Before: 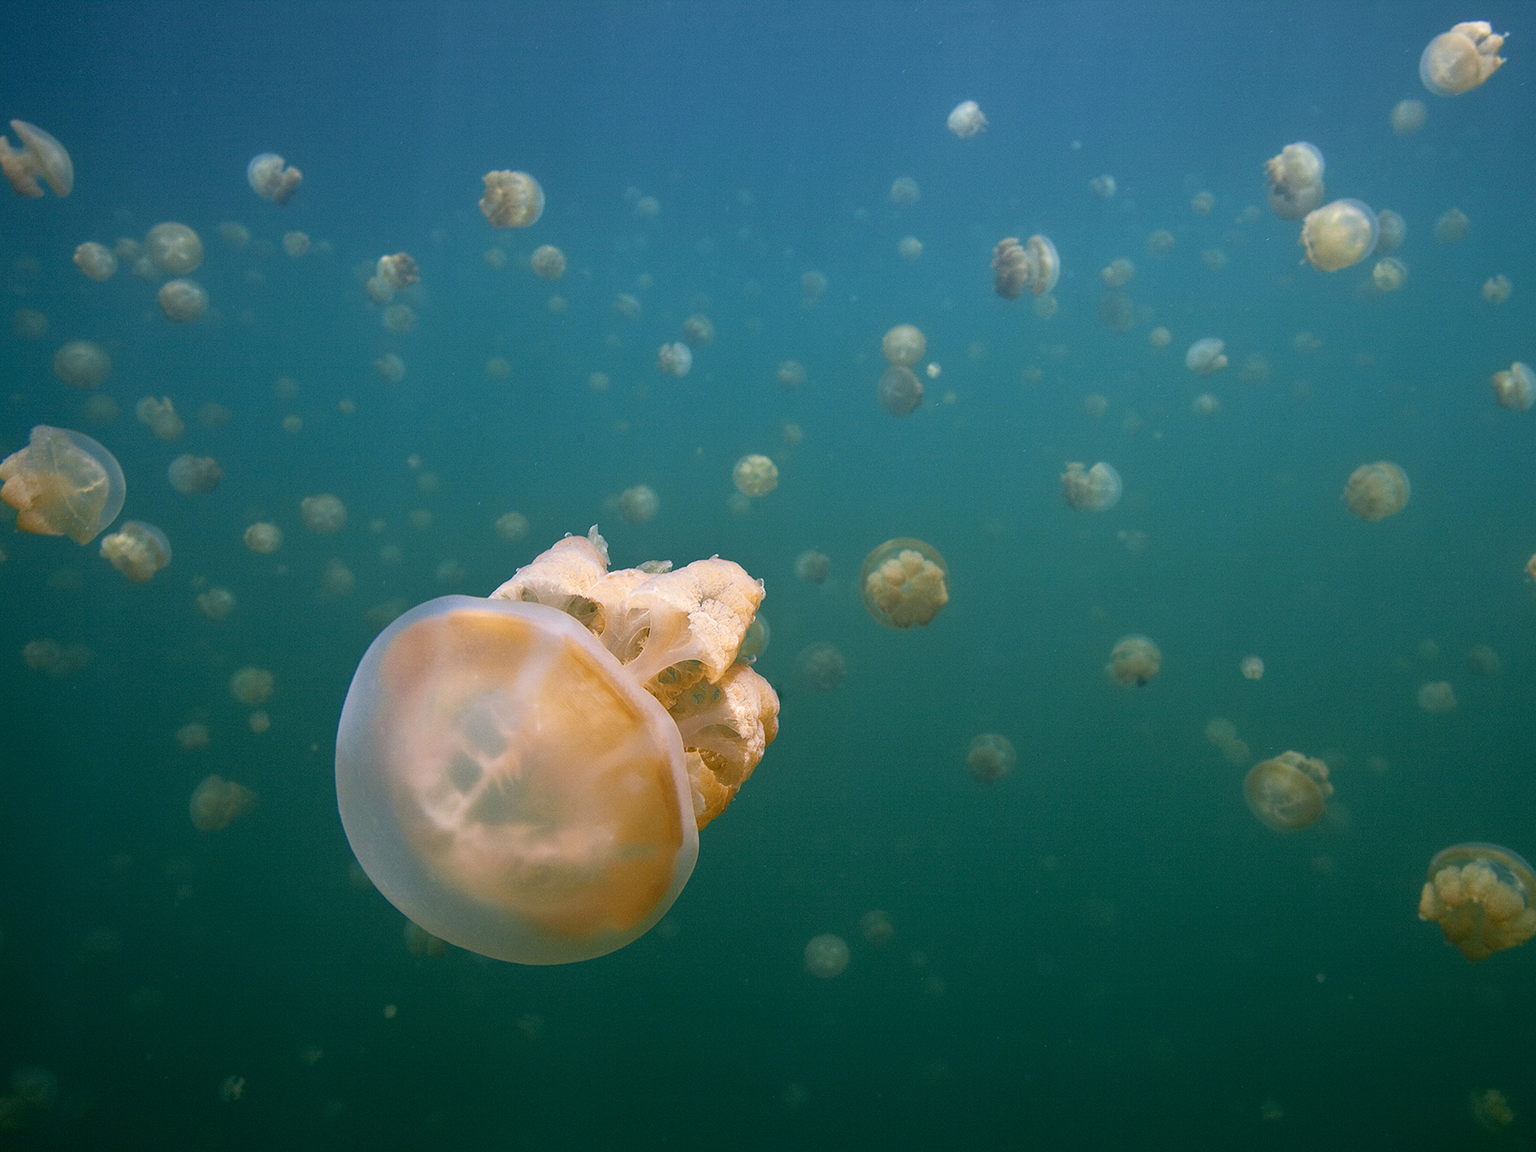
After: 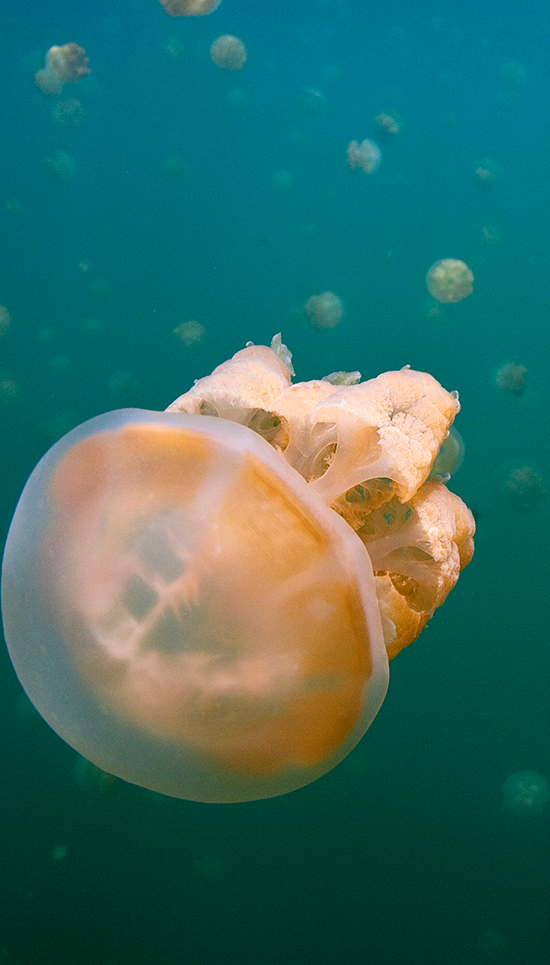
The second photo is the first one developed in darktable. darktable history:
crop and rotate: left 21.77%, top 18.528%, right 44.676%, bottom 2.997%
contrast equalizer: y [[0.5, 0.5, 0.472, 0.5, 0.5, 0.5], [0.5 ×6], [0.5 ×6], [0 ×6], [0 ×6]]
